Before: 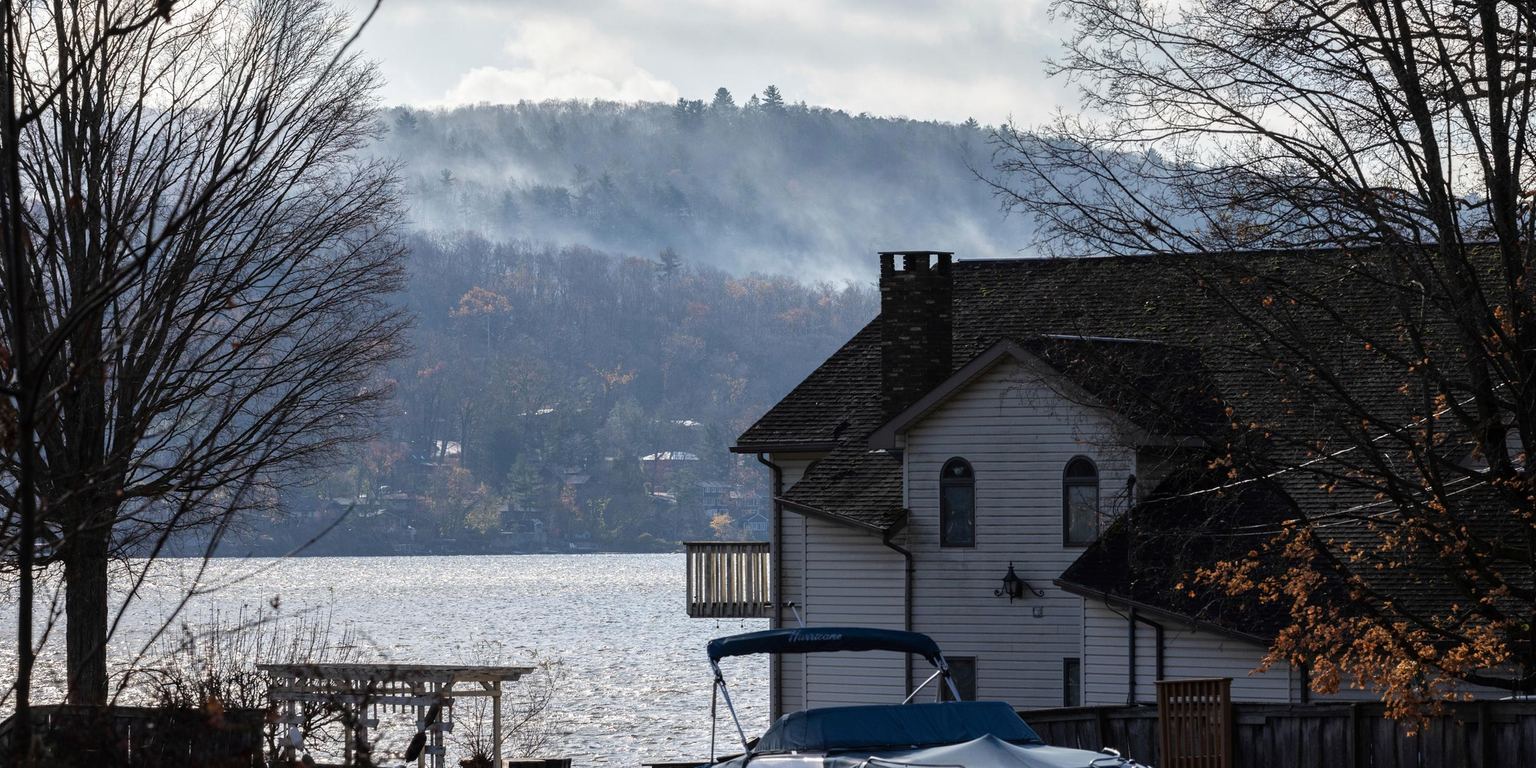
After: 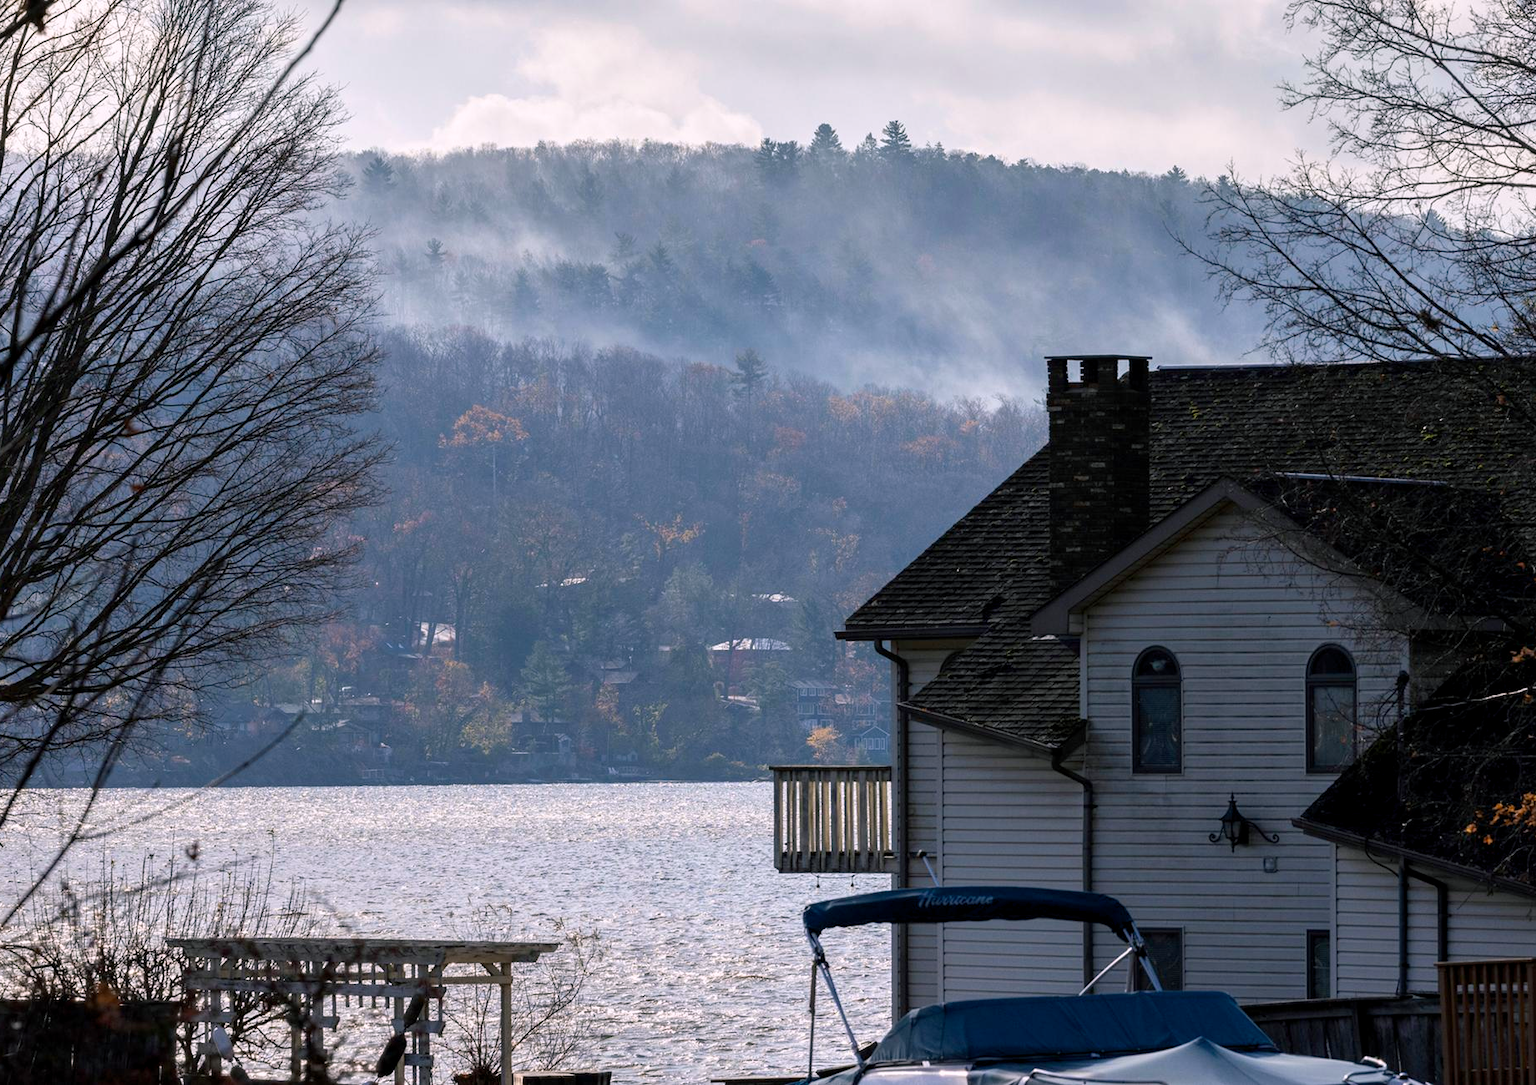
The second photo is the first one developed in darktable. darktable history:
crop and rotate: left 9.061%, right 20.142%
color balance rgb: shadows lift › chroma 2%, shadows lift › hue 217.2°, power › chroma 0.25%, power › hue 60°, highlights gain › chroma 1.5%, highlights gain › hue 309.6°, global offset › luminance -0.25%, perceptual saturation grading › global saturation 15%, global vibrance 15%
